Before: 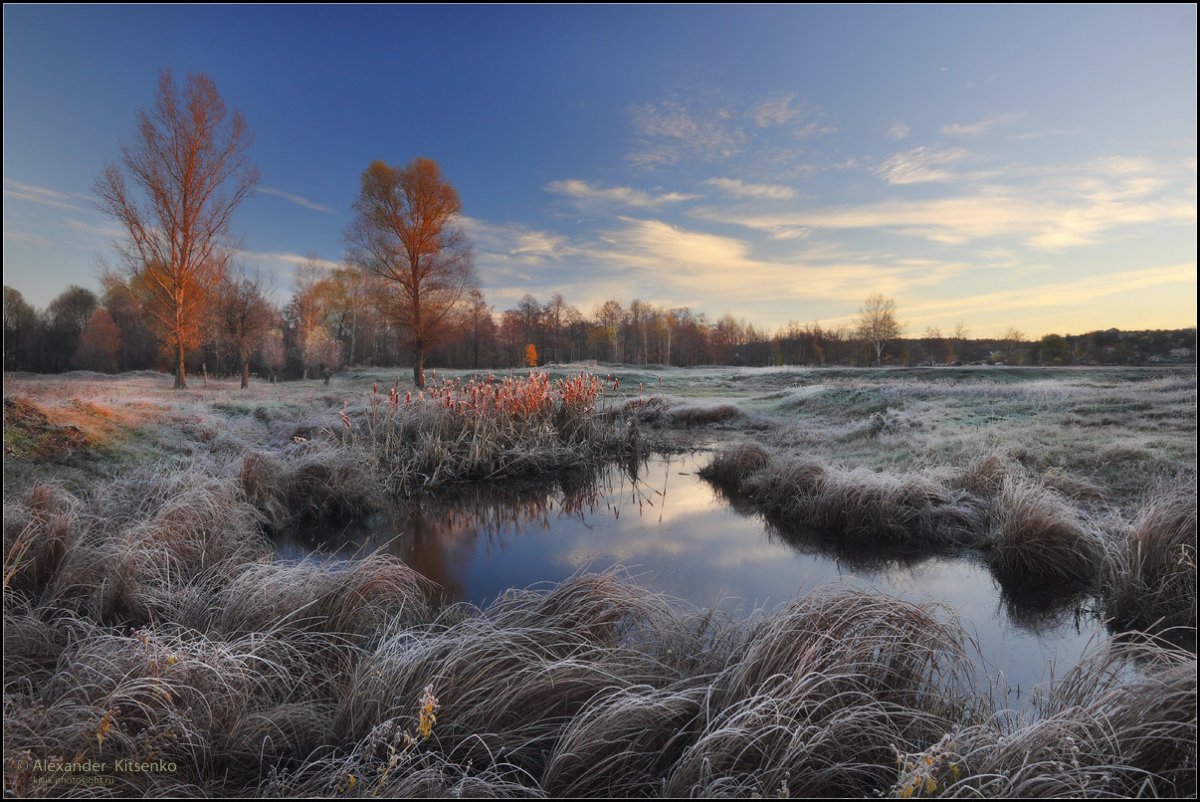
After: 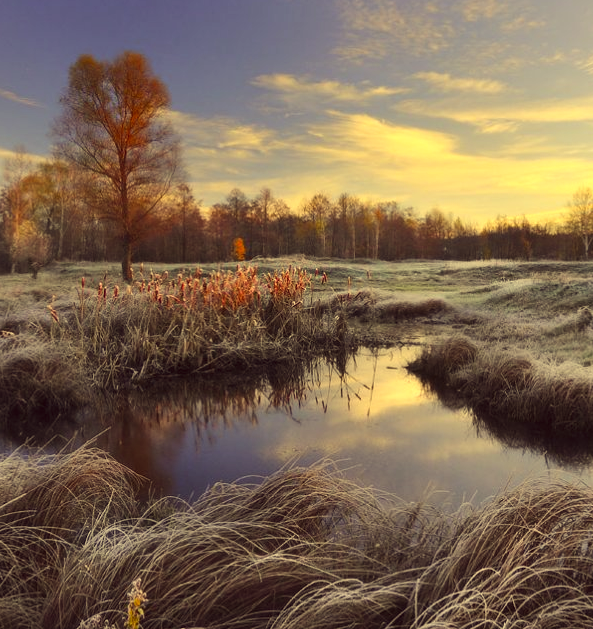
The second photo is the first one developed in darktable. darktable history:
tone equalizer: -8 EV -0.417 EV, -7 EV -0.389 EV, -6 EV -0.333 EV, -5 EV -0.222 EV, -3 EV 0.222 EV, -2 EV 0.333 EV, -1 EV 0.389 EV, +0 EV 0.417 EV, edges refinement/feathering 500, mask exposure compensation -1.57 EV, preserve details no
crop and rotate: angle 0.02°, left 24.353%, top 13.219%, right 26.156%, bottom 8.224%
rotate and perspective: automatic cropping off
color correction: highlights a* -0.482, highlights b* 40, shadows a* 9.8, shadows b* -0.161
